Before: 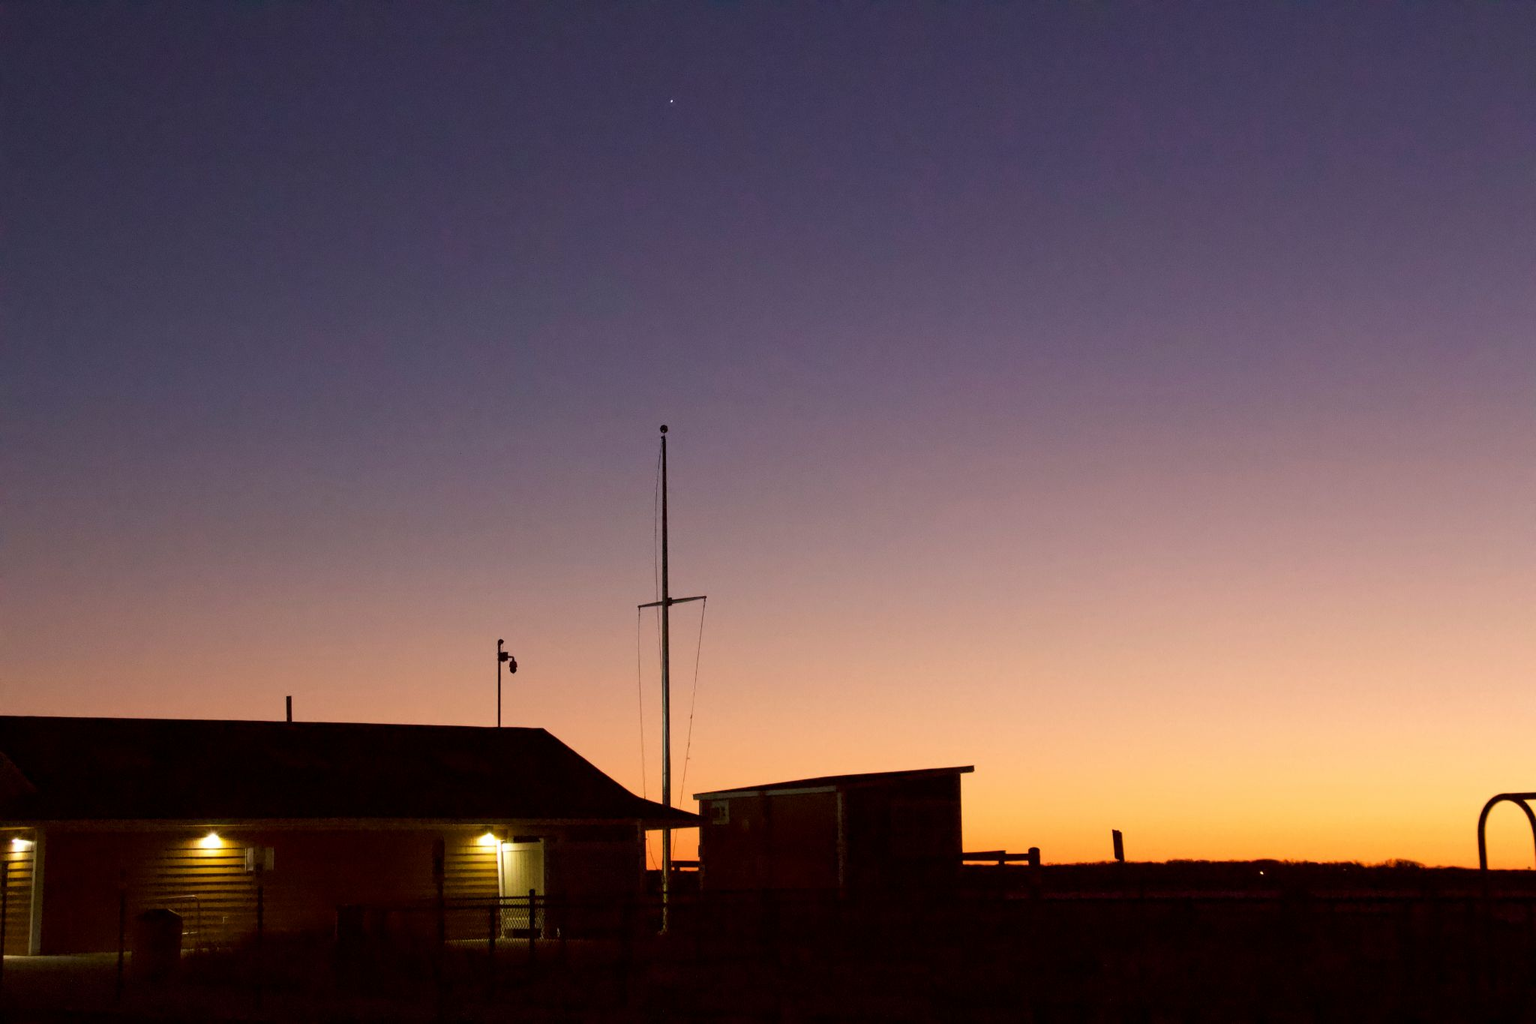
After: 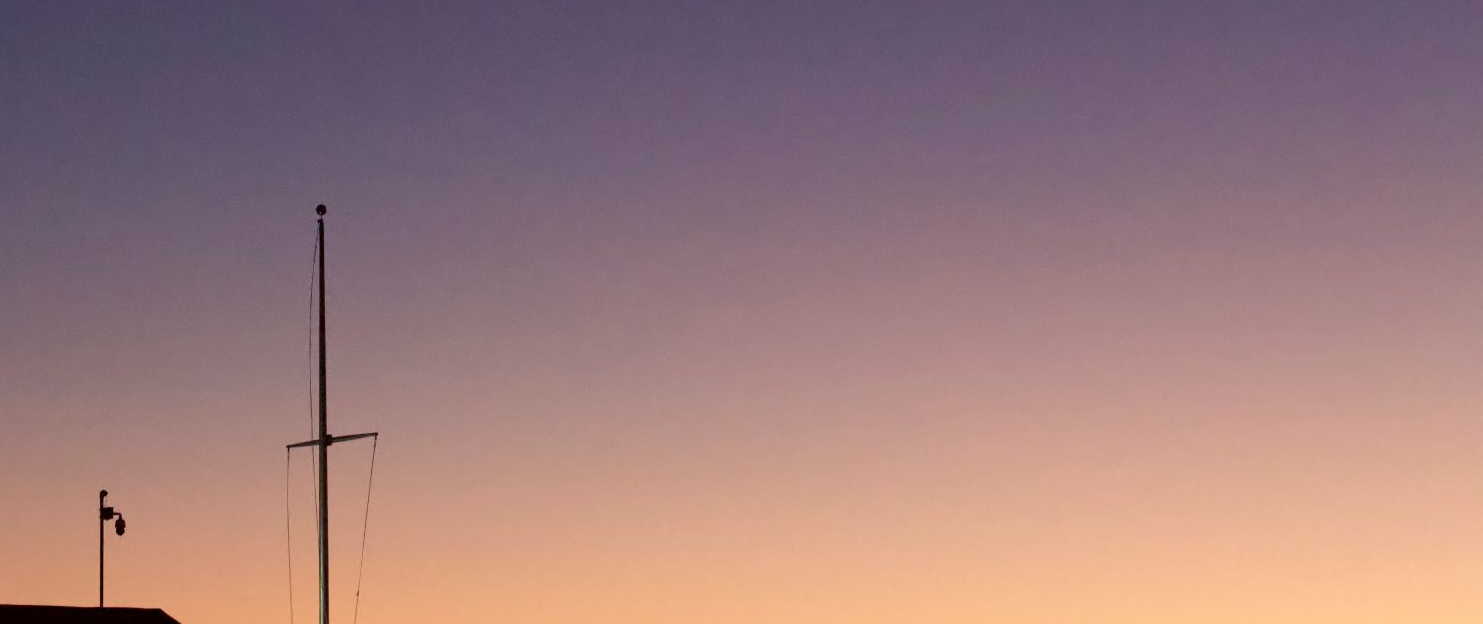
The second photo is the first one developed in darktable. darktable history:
crop and rotate: left 27.549%, top 26.554%, bottom 27.702%
